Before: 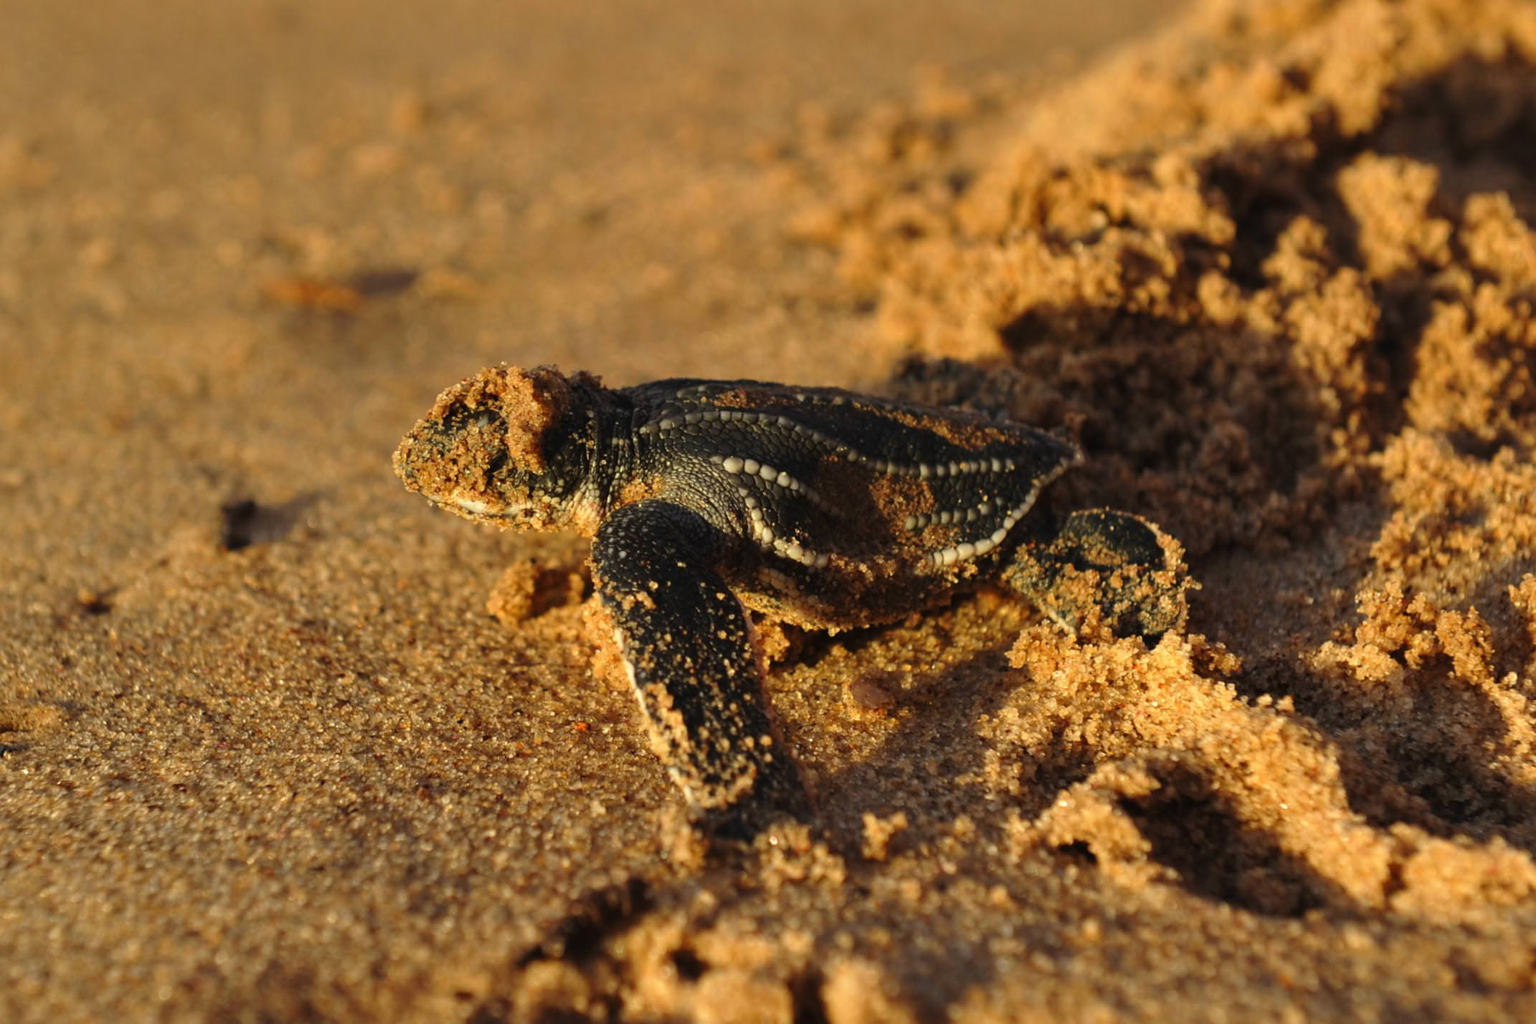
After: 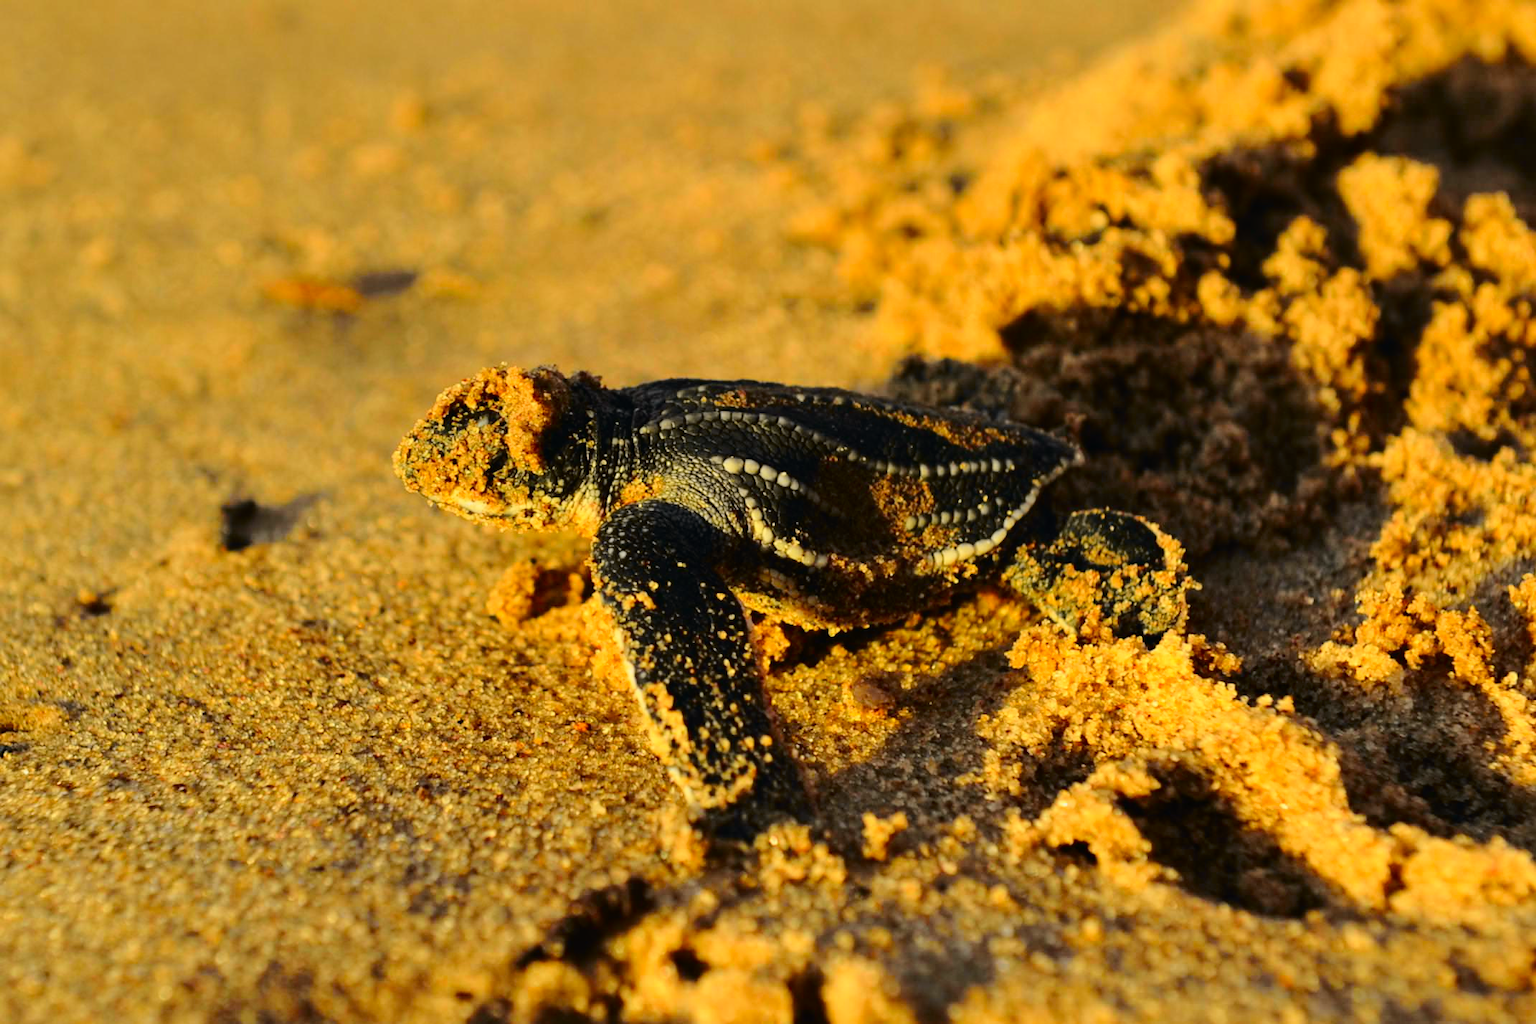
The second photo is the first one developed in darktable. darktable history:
tone curve: curves: ch0 [(0, 0) (0.11, 0.061) (0.256, 0.259) (0.398, 0.494) (0.498, 0.611) (0.65, 0.757) (0.835, 0.883) (1, 0.961)]; ch1 [(0, 0) (0.346, 0.307) (0.408, 0.369) (0.453, 0.457) (0.482, 0.479) (0.502, 0.498) (0.521, 0.51) (0.553, 0.554) (0.618, 0.65) (0.693, 0.727) (1, 1)]; ch2 [(0, 0) (0.366, 0.337) (0.434, 0.46) (0.485, 0.494) (0.5, 0.494) (0.511, 0.508) (0.537, 0.55) (0.579, 0.599) (0.621, 0.693) (1, 1)], color space Lab, independent channels, preserve colors none
